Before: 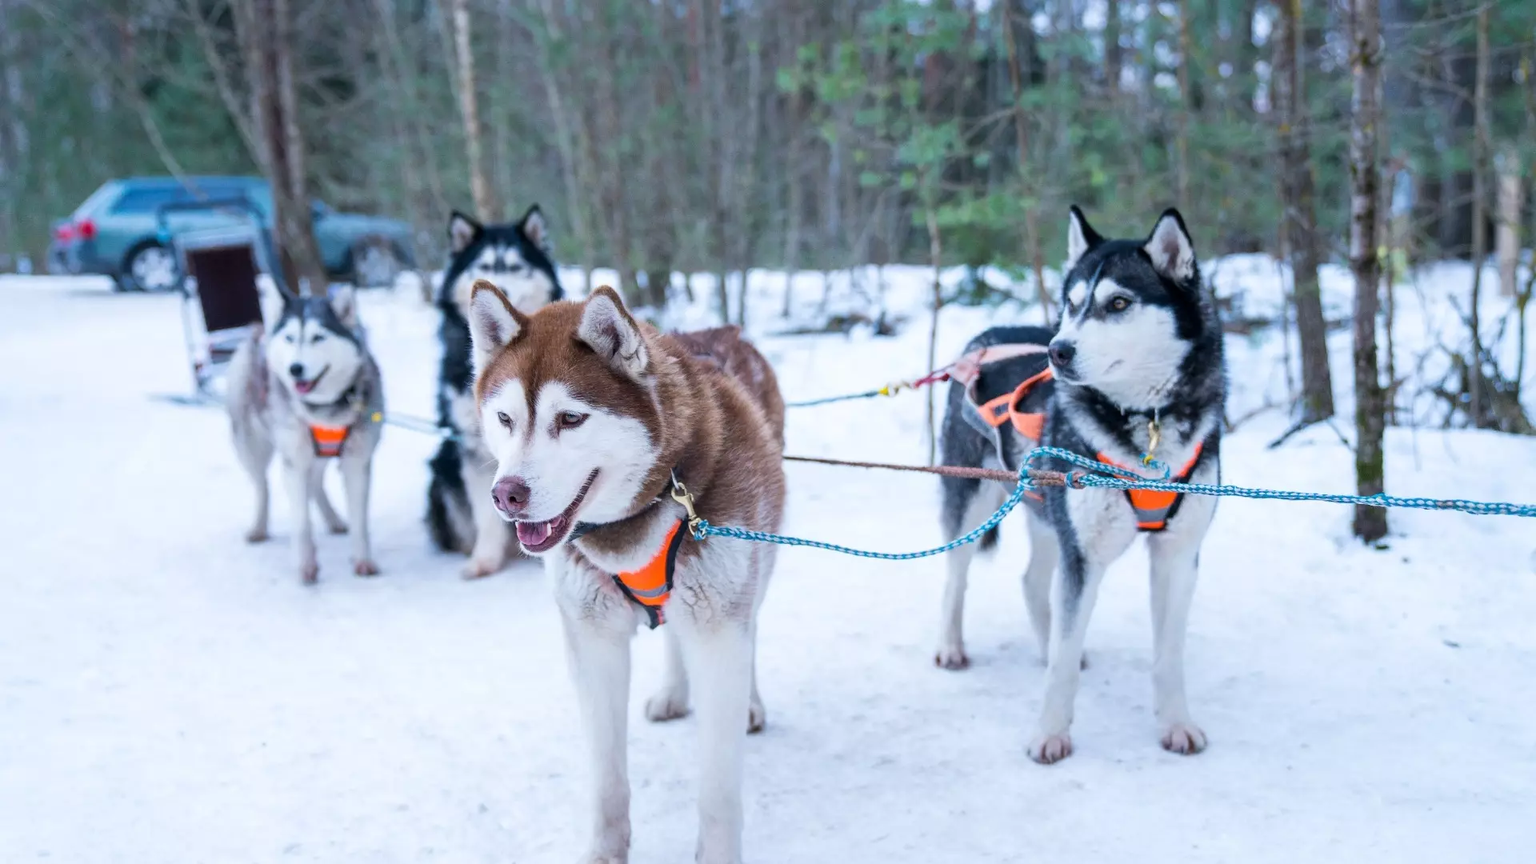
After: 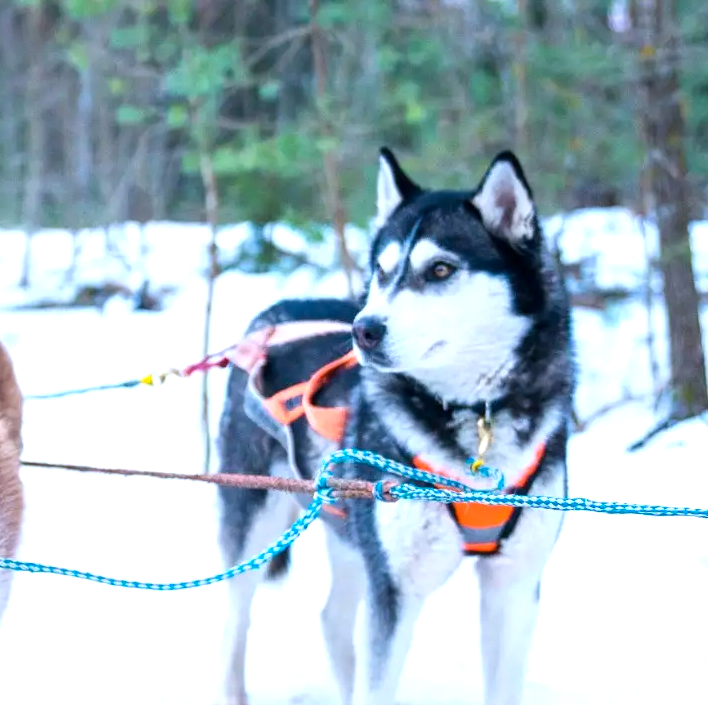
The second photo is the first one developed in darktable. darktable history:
color balance rgb: highlights gain › luminance 9.526%, perceptual saturation grading › global saturation -2.265%, perceptual saturation grading › highlights -7.257%, perceptual saturation grading › mid-tones 8.332%, perceptual saturation grading › shadows 3.3%, global vibrance 40.49%
crop and rotate: left 49.913%, top 10.095%, right 13.164%, bottom 24.618%
exposure: exposure 0.487 EV, compensate highlight preservation false
local contrast: mode bilateral grid, contrast 15, coarseness 35, detail 104%, midtone range 0.2
